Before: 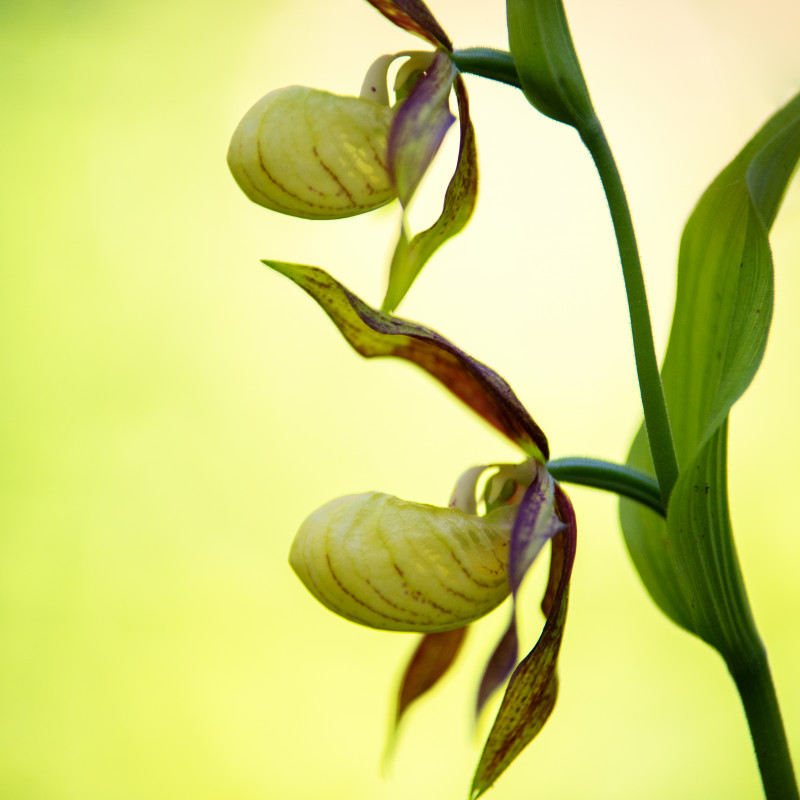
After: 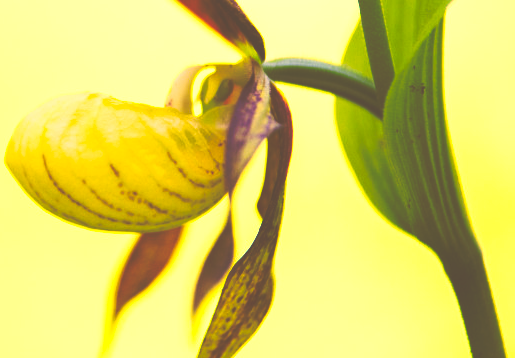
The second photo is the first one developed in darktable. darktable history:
crop and rotate: left 35.509%, top 50.238%, bottom 4.934%
tone curve: curves: ch0 [(0, 0) (0.003, 0.319) (0.011, 0.319) (0.025, 0.323) (0.044, 0.323) (0.069, 0.327) (0.1, 0.33) (0.136, 0.338) (0.177, 0.348) (0.224, 0.361) (0.277, 0.374) (0.335, 0.398) (0.399, 0.444) (0.468, 0.516) (0.543, 0.595) (0.623, 0.694) (0.709, 0.793) (0.801, 0.883) (0.898, 0.942) (1, 1)], preserve colors none
color correction: highlights a* 15, highlights b* 31.55
exposure: black level correction 0, exposure 0.7 EV, compensate exposure bias true, compensate highlight preservation false
